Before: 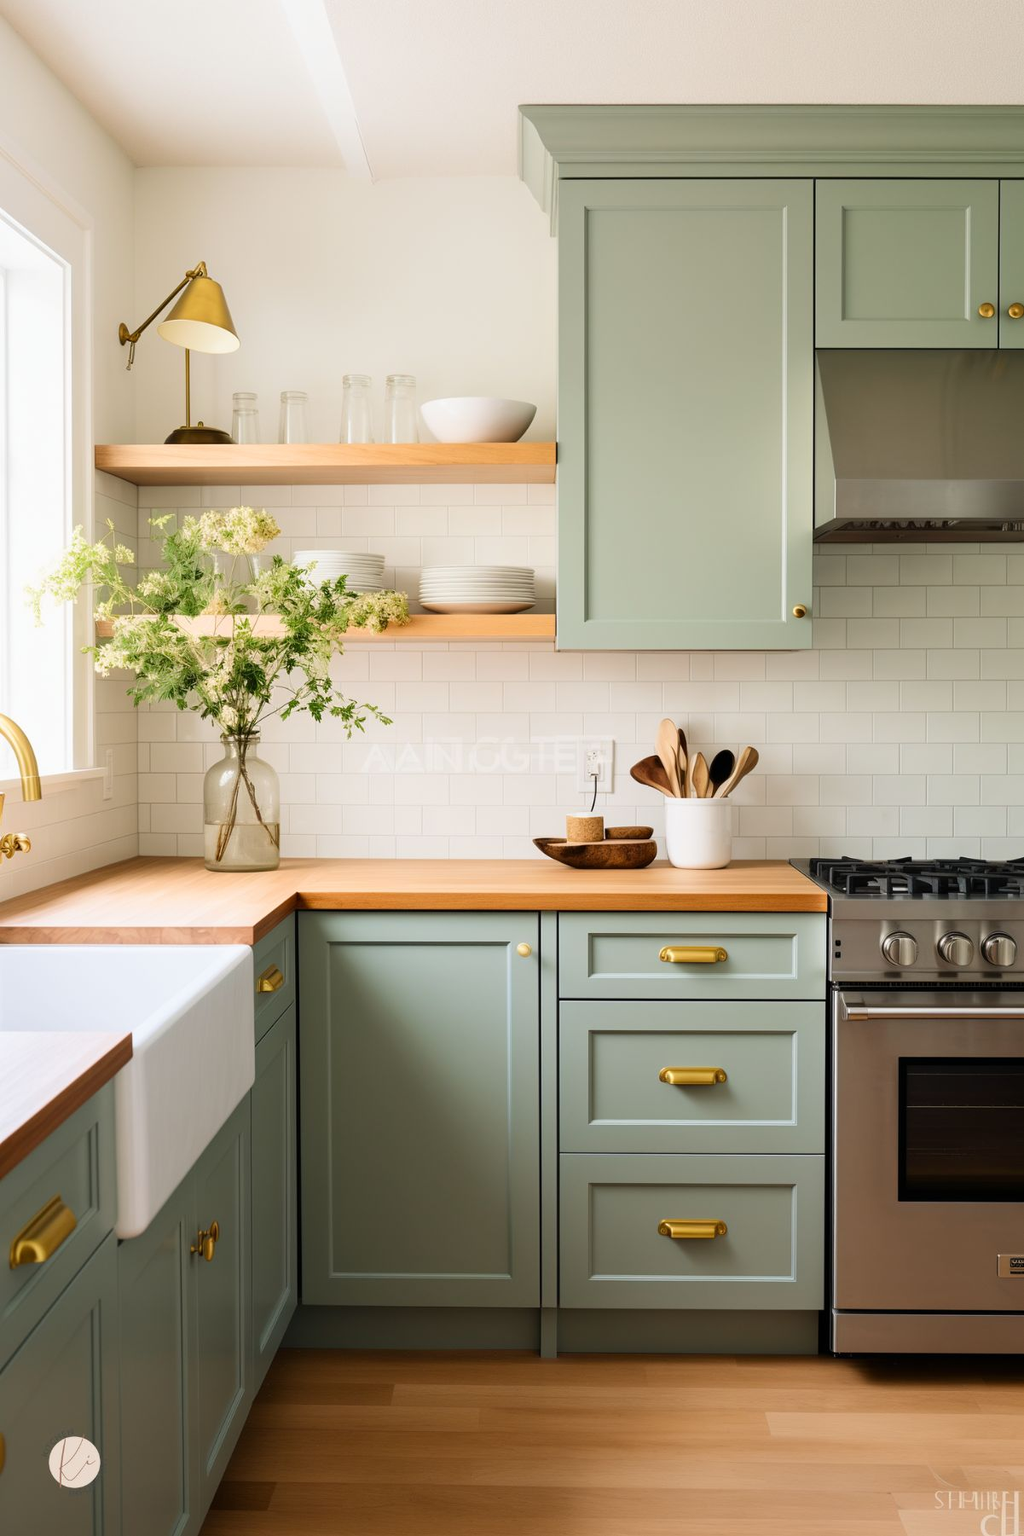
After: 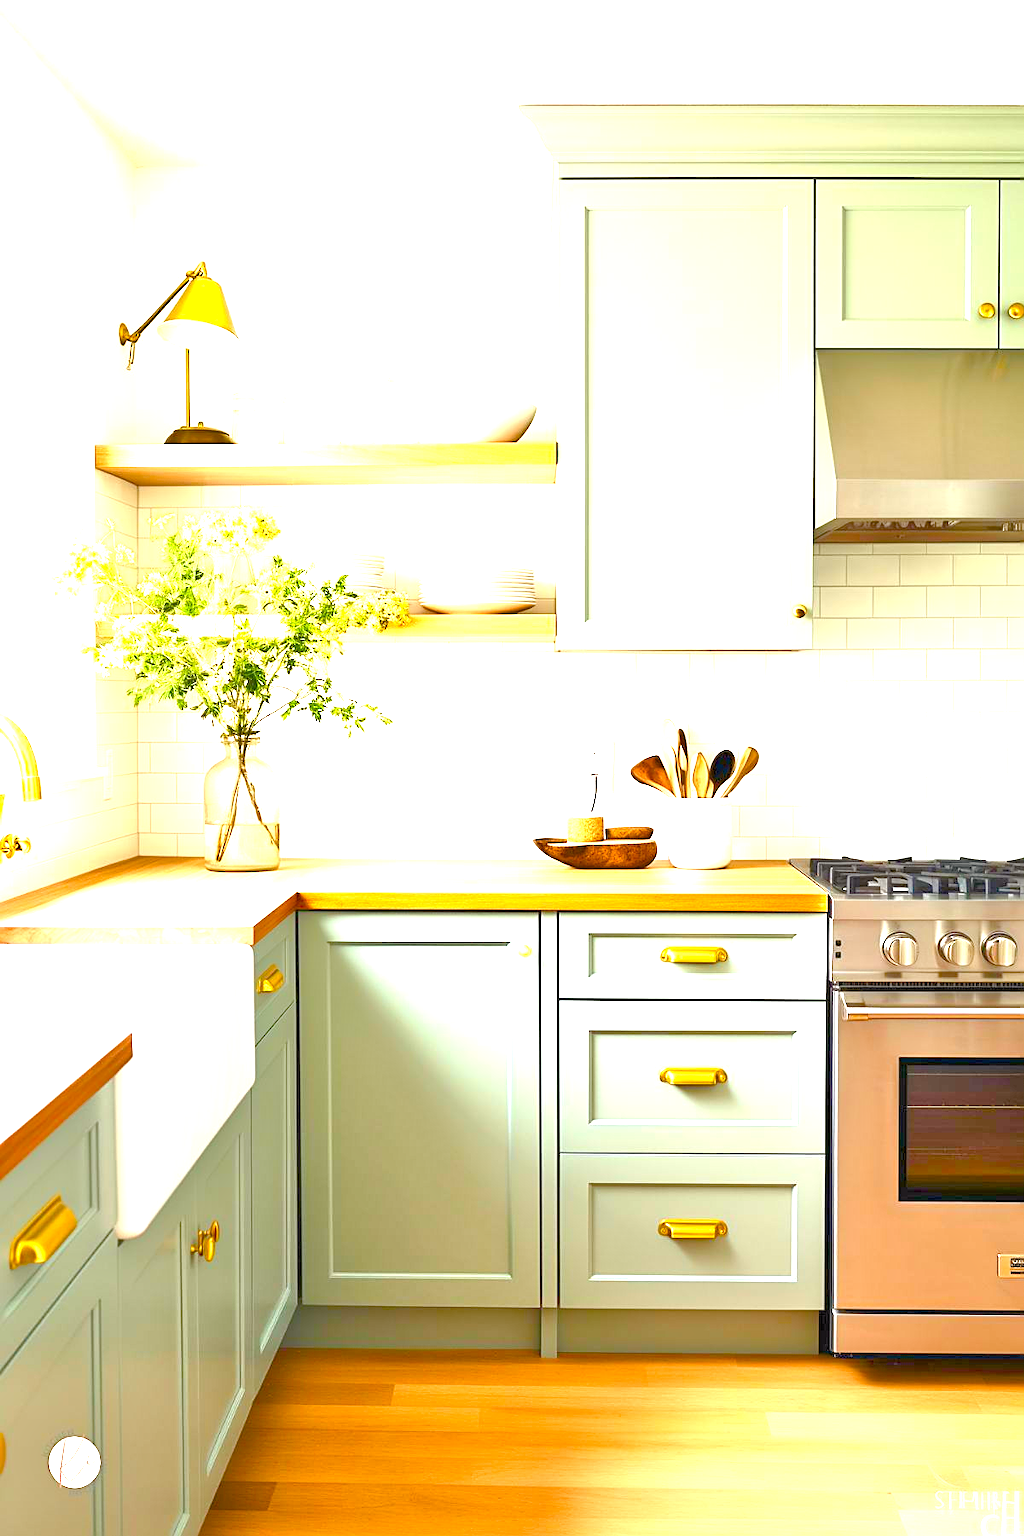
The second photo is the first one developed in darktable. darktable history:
exposure: black level correction 0, exposure 1.896 EV, compensate exposure bias true, compensate highlight preservation false
tone equalizer: -8 EV 1.97 EV, -7 EV 1.97 EV, -6 EV 1.97 EV, -5 EV 1.98 EV, -4 EV 1.97 EV, -3 EV 1.49 EV, -2 EV 0.979 EV, -1 EV 0.491 EV
sharpen: on, module defaults
color balance rgb: shadows lift › chroma 3.114%, shadows lift › hue 277.9°, power › chroma 0.311%, power › hue 23.41°, linear chroma grading › global chroma 25.624%, perceptual saturation grading › global saturation 20%, perceptual saturation grading › highlights -24.712%, perceptual saturation grading › shadows 50.237%, global vibrance 20%
